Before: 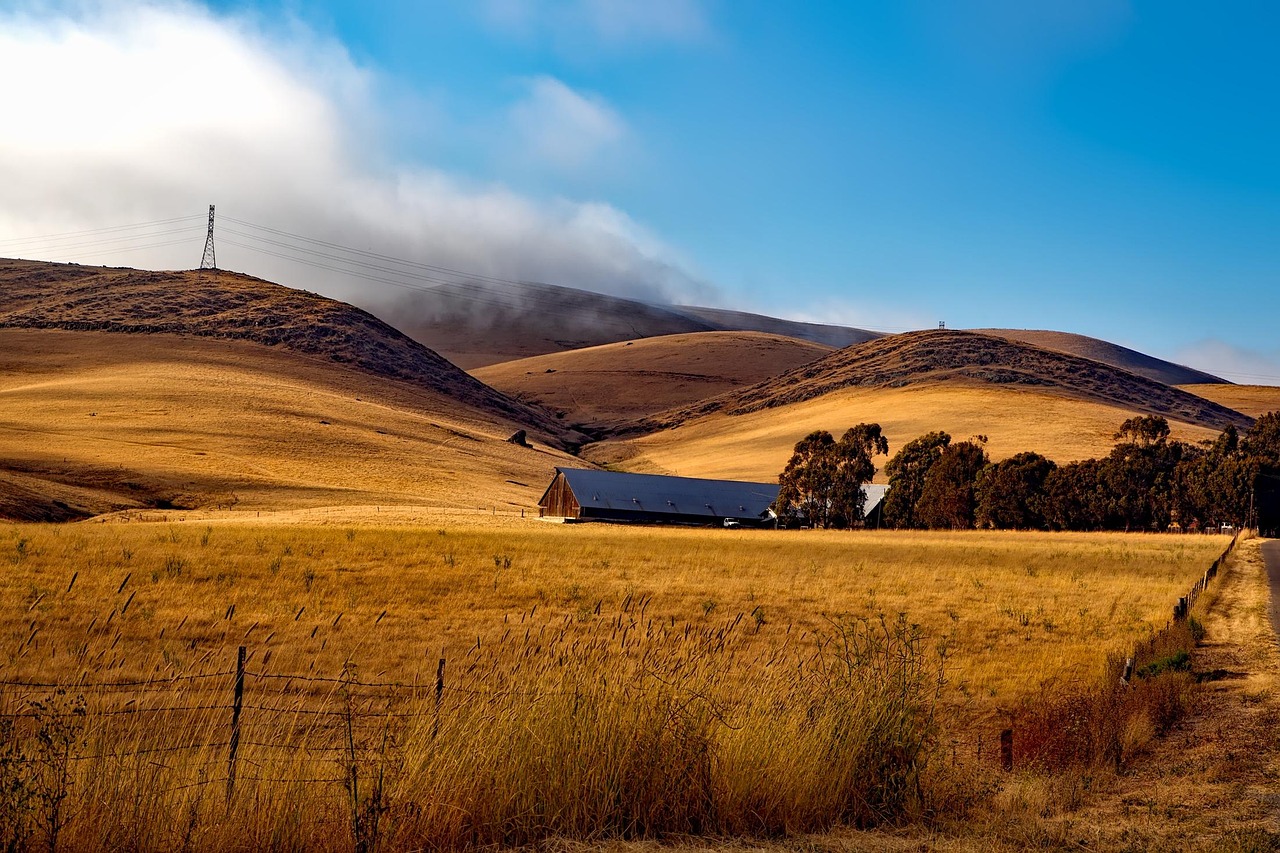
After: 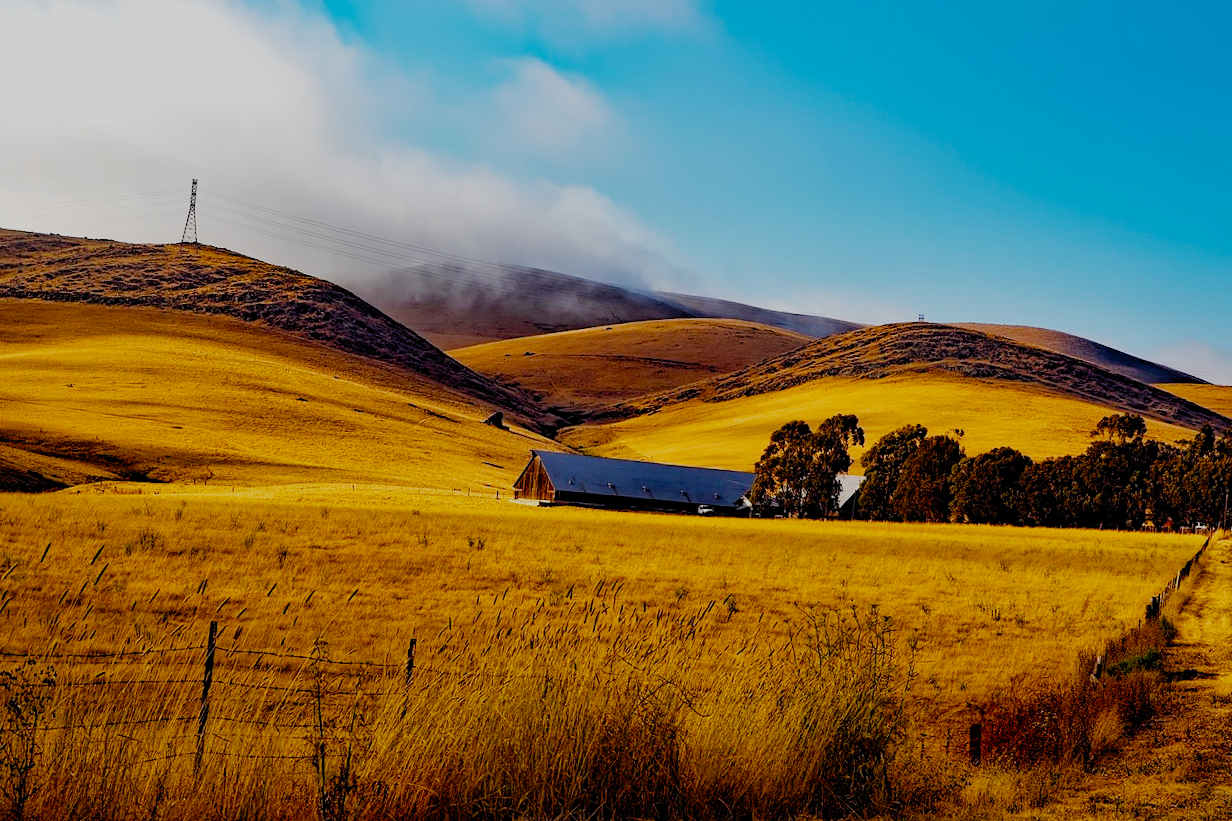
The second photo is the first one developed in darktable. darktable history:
color balance rgb: power › hue 330°, perceptual saturation grading › global saturation 41.567%
tone curve: curves: ch0 [(0, 0) (0.07, 0.052) (0.23, 0.254) (0.486, 0.53) (0.822, 0.825) (0.994, 0.955)]; ch1 [(0, 0) (0.226, 0.261) (0.379, 0.442) (0.469, 0.472) (0.495, 0.495) (0.514, 0.504) (0.561, 0.568) (0.59, 0.612) (1, 1)]; ch2 [(0, 0) (0.269, 0.299) (0.459, 0.441) (0.498, 0.499) (0.523, 0.52) (0.551, 0.576) (0.629, 0.643) (0.659, 0.681) (0.718, 0.764) (1, 1)], preserve colors none
exposure: black level correction 0.001, compensate highlight preservation false
filmic rgb: black relative exposure -7.85 EV, white relative exposure 4.23 EV, hardness 3.9, preserve chrominance no, color science v5 (2021), contrast in shadows safe, contrast in highlights safe
crop and rotate: angle -1.47°
